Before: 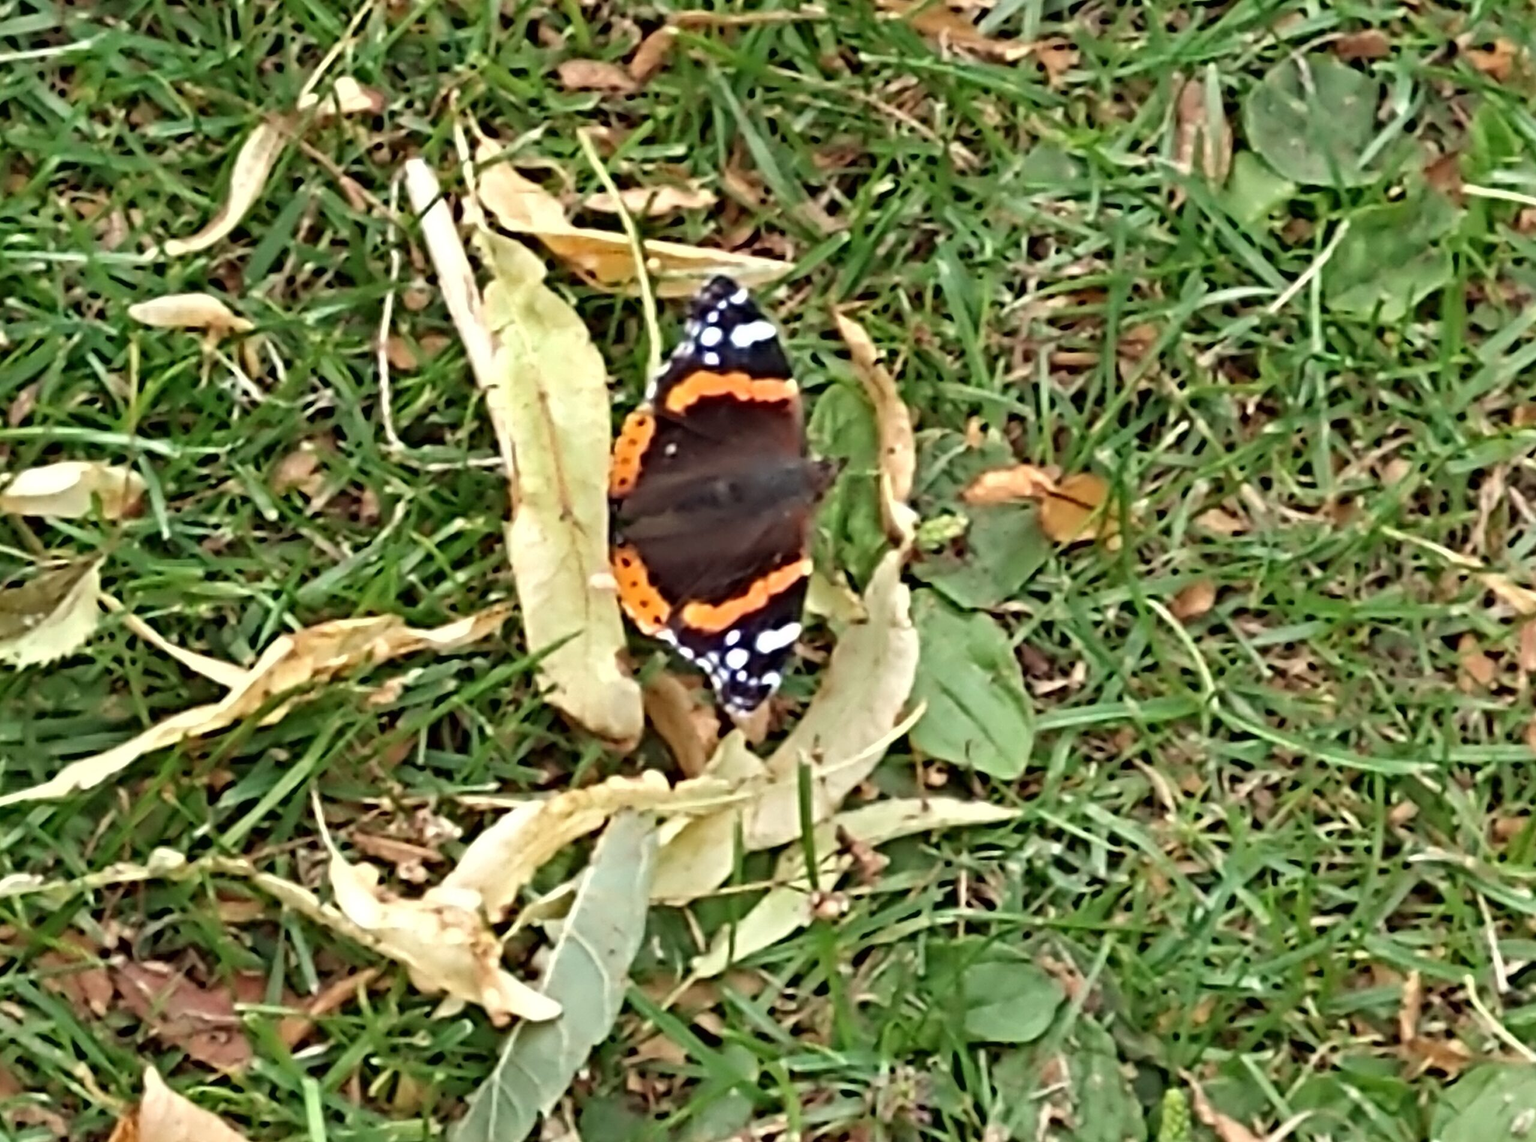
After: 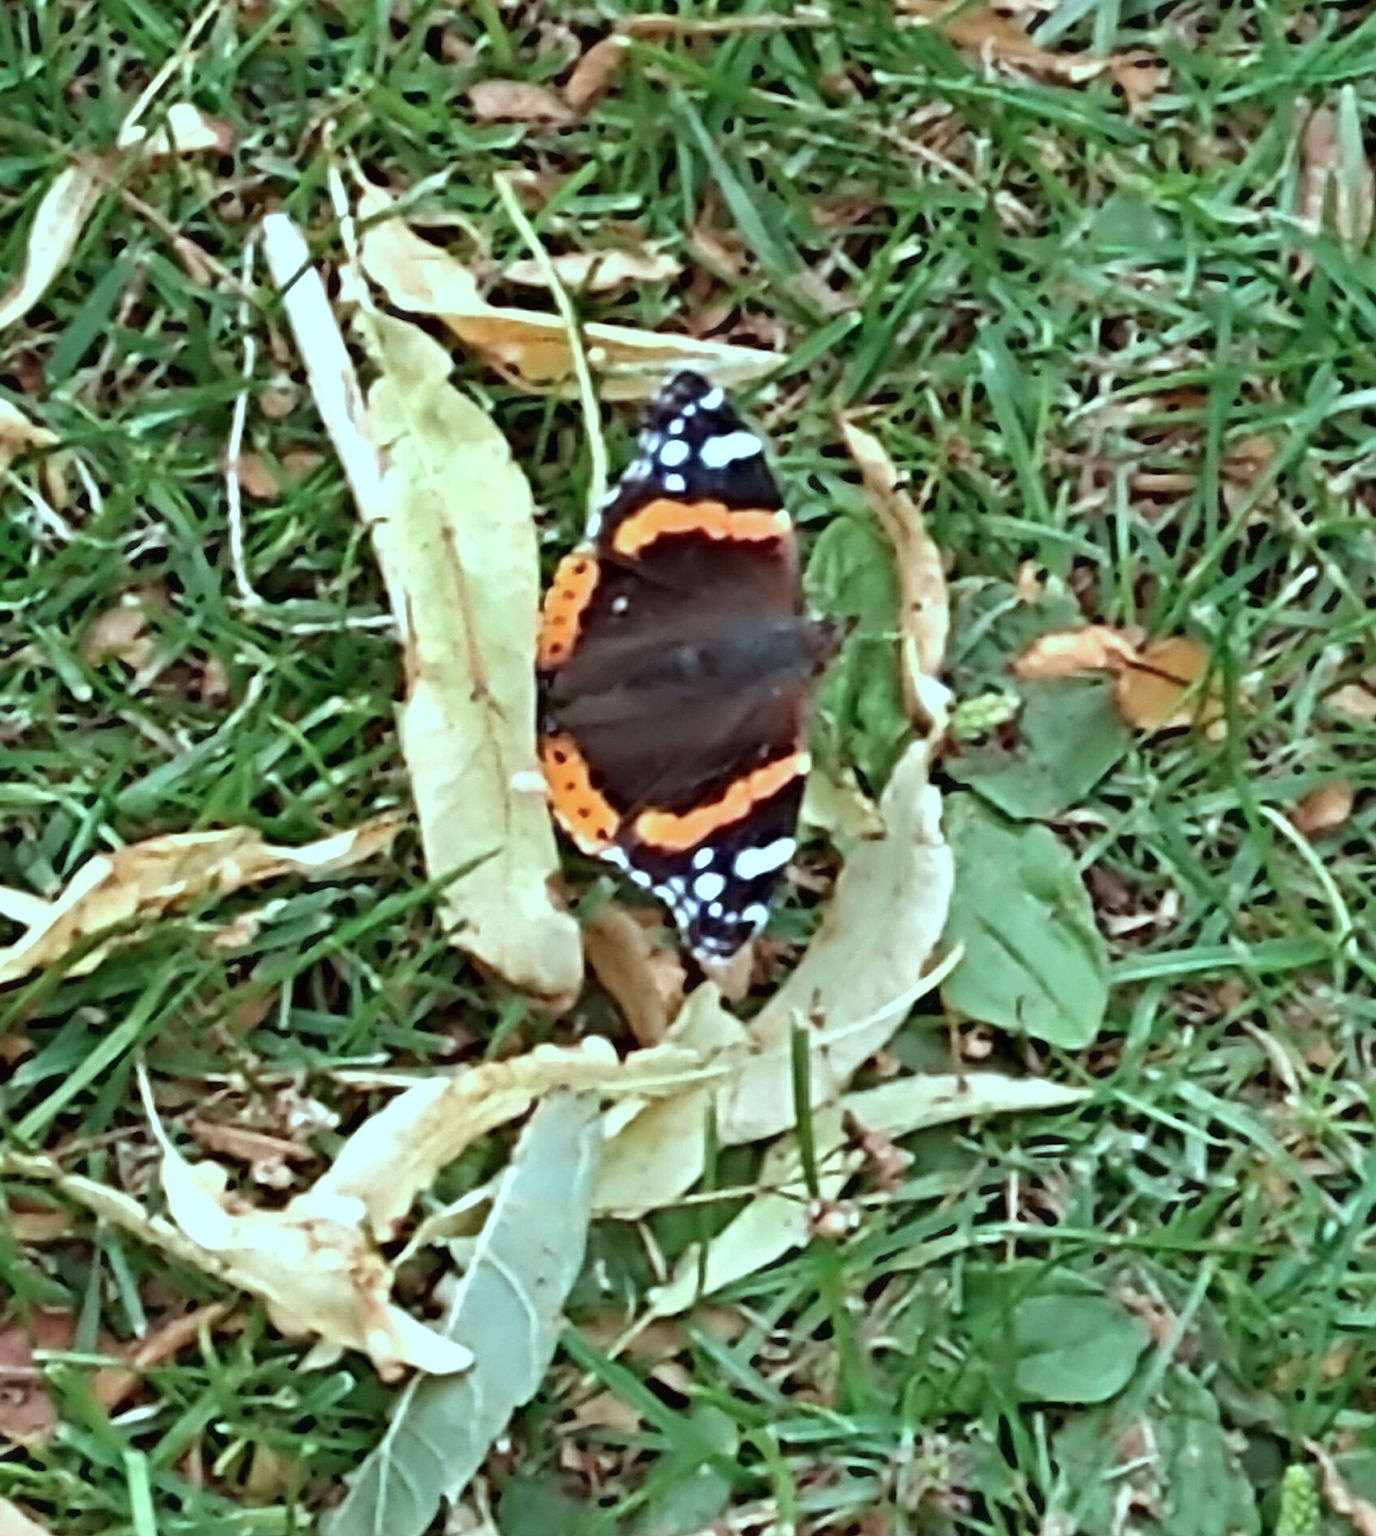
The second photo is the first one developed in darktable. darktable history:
sharpen: amount 0.203
haze removal: strength -0.059, compatibility mode true, adaptive false
crop and rotate: left 13.708%, right 19.686%
color correction: highlights a* -11.41, highlights b* -15.79
